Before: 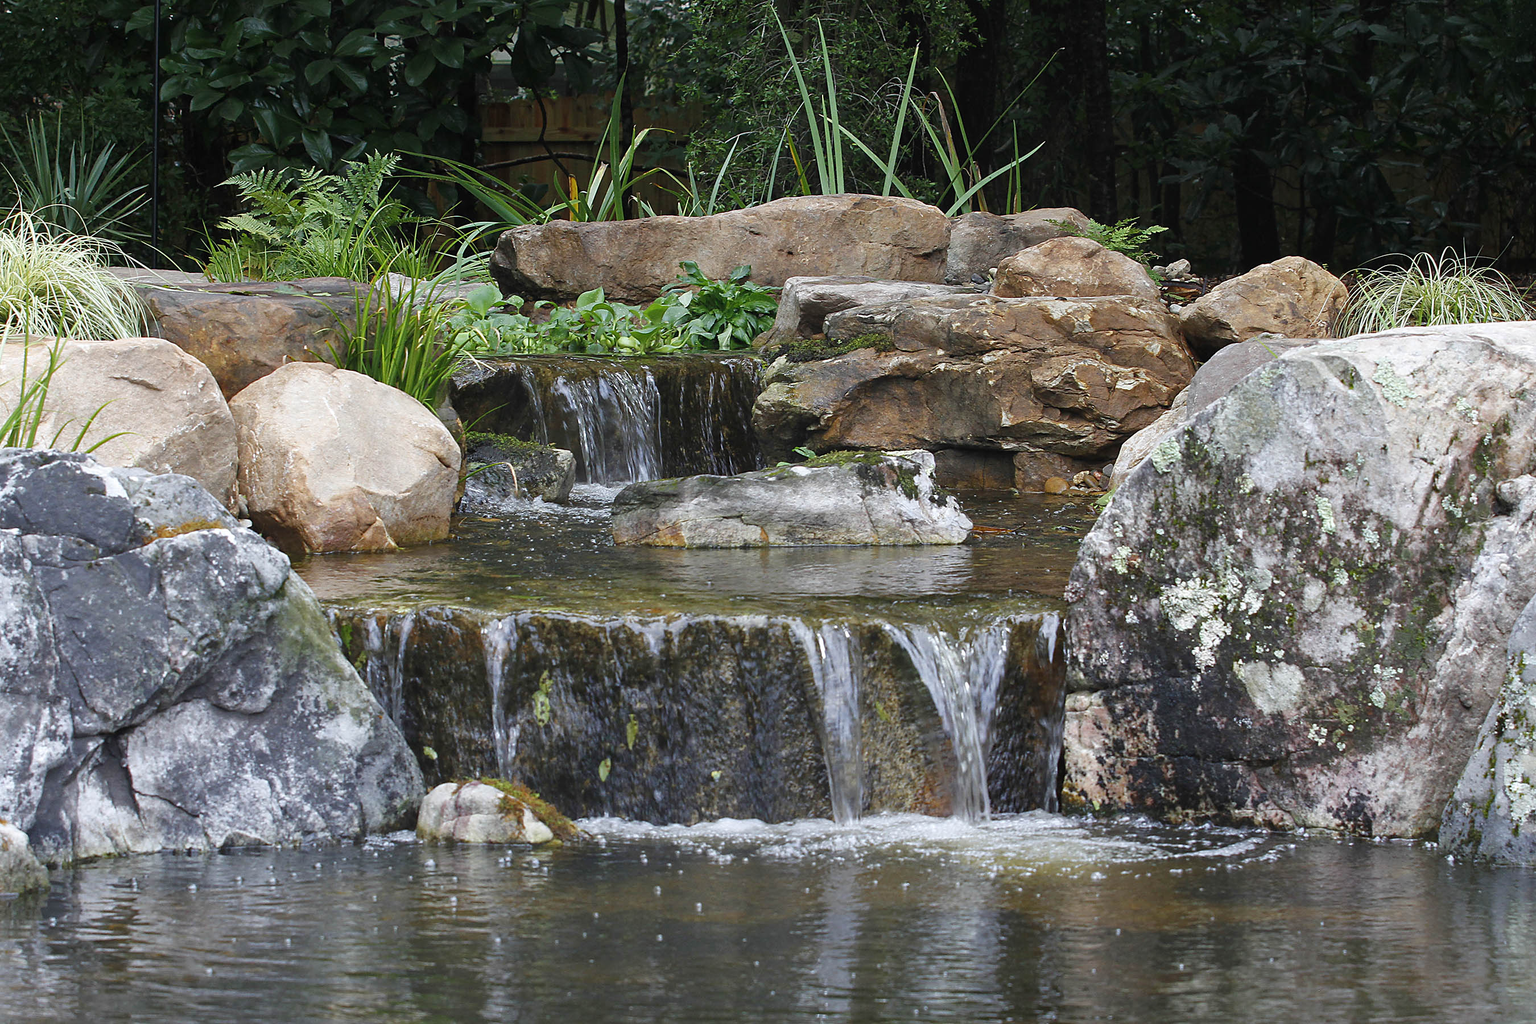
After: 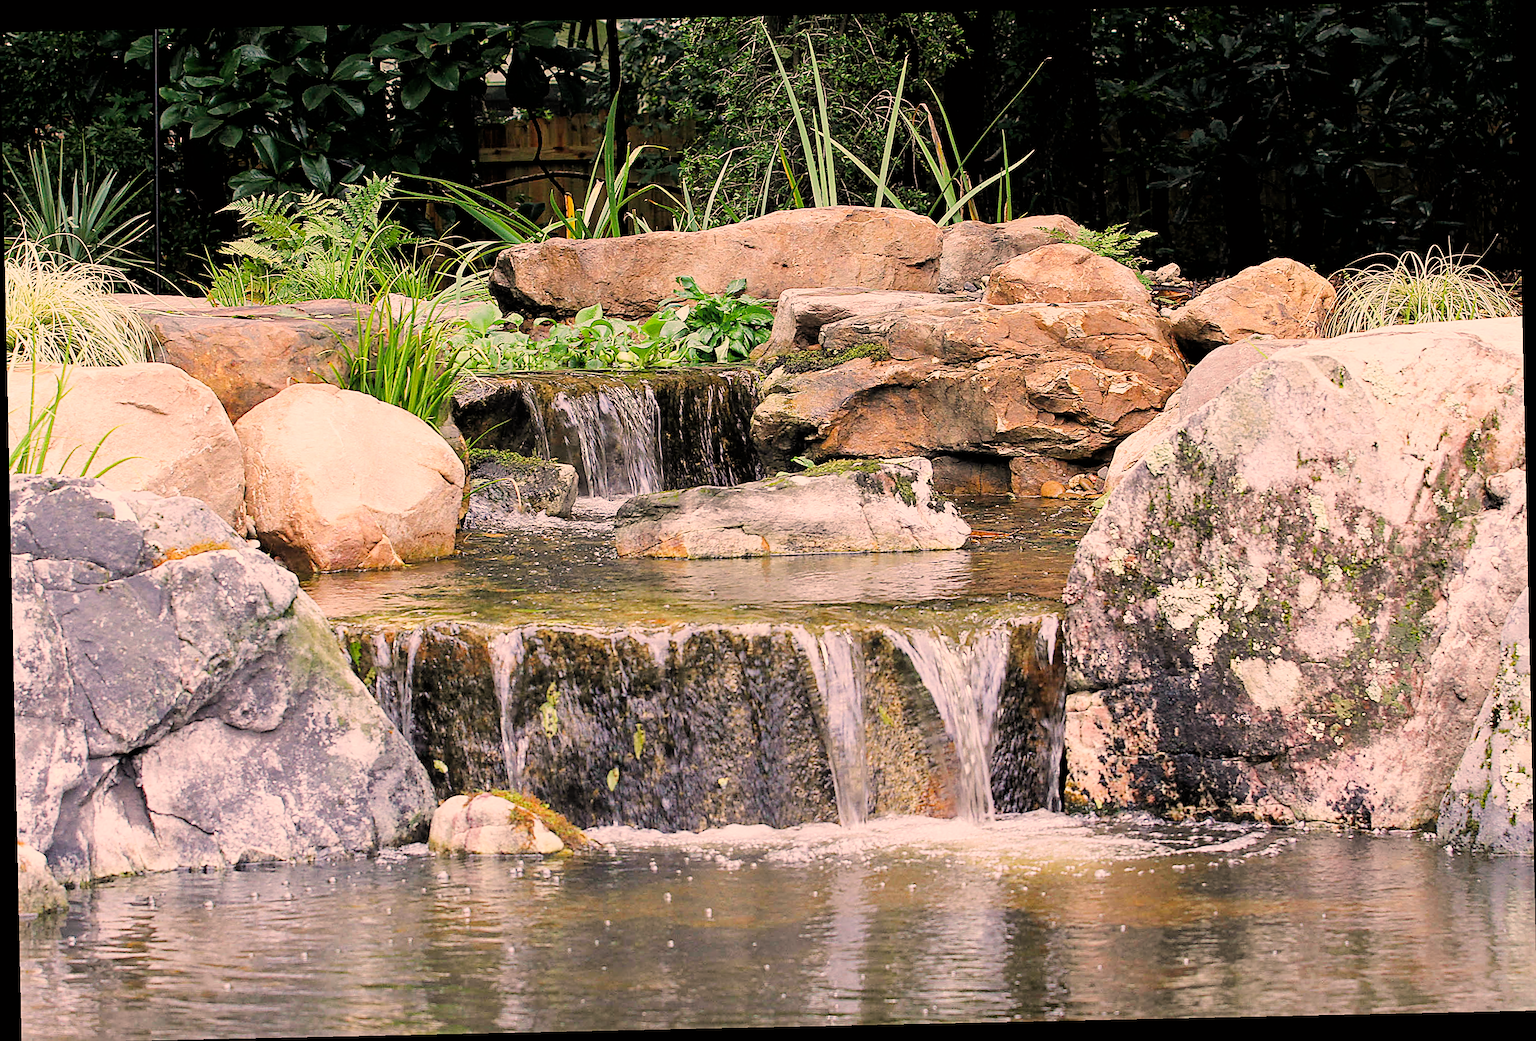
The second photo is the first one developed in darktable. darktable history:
sharpen: on, module defaults
color correction: highlights a* 17.88, highlights b* 18.79
filmic rgb: black relative exposure -4.38 EV, white relative exposure 4.56 EV, hardness 2.37, contrast 1.05
exposure: black level correction 0, exposure 1.3 EV, compensate exposure bias true, compensate highlight preservation false
contrast brightness saturation: saturation -0.05
rotate and perspective: rotation -1.24°, automatic cropping off
